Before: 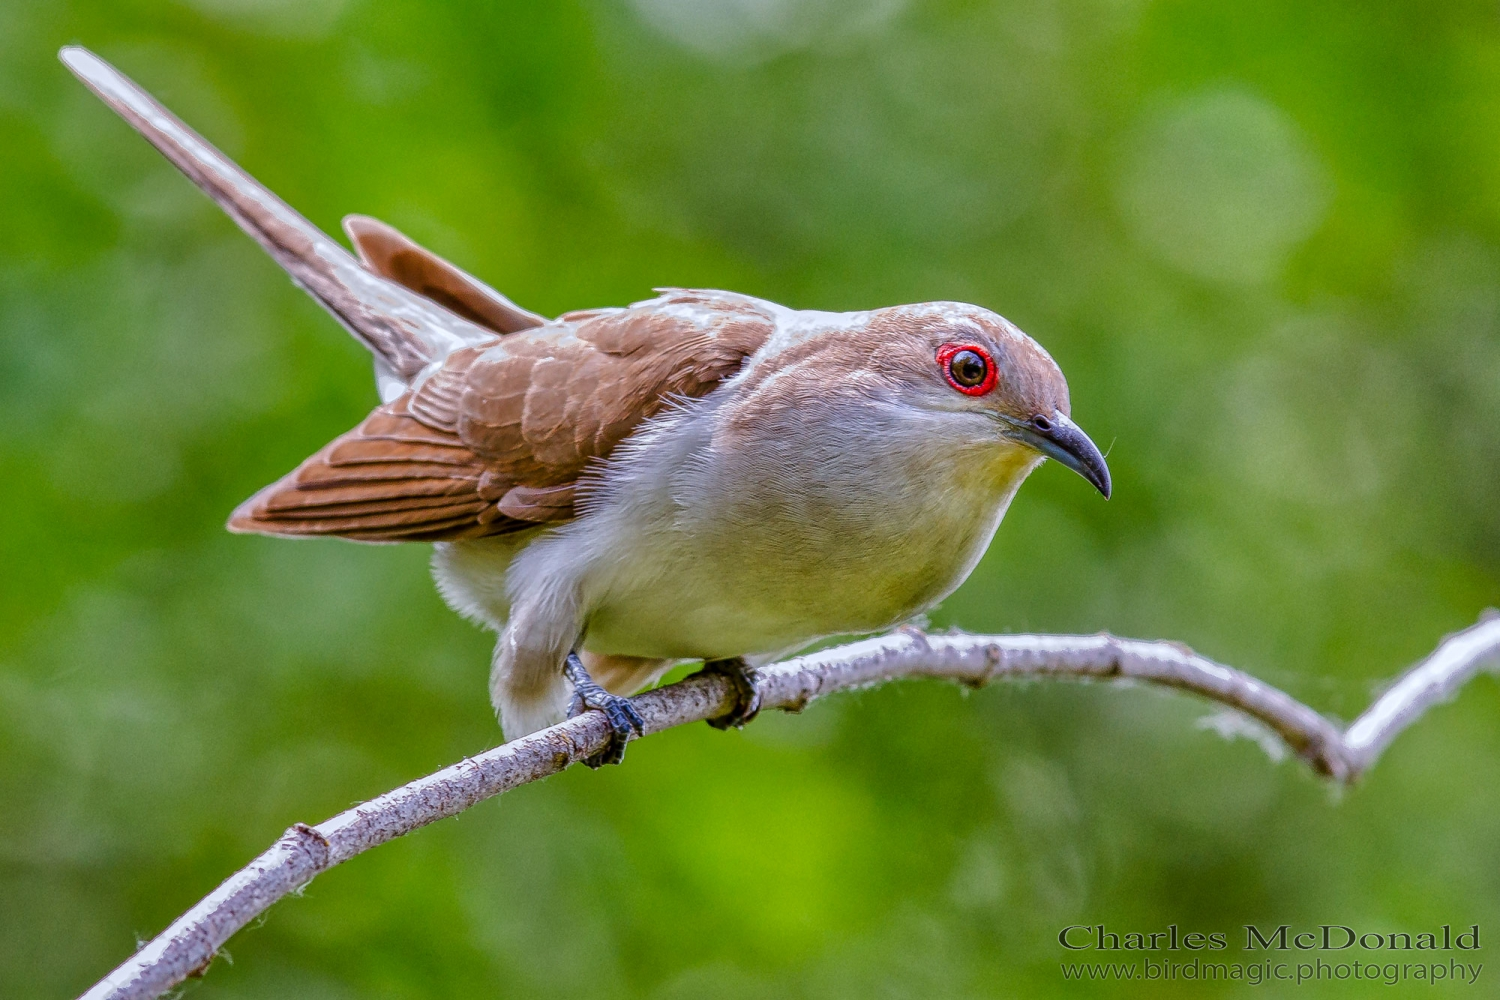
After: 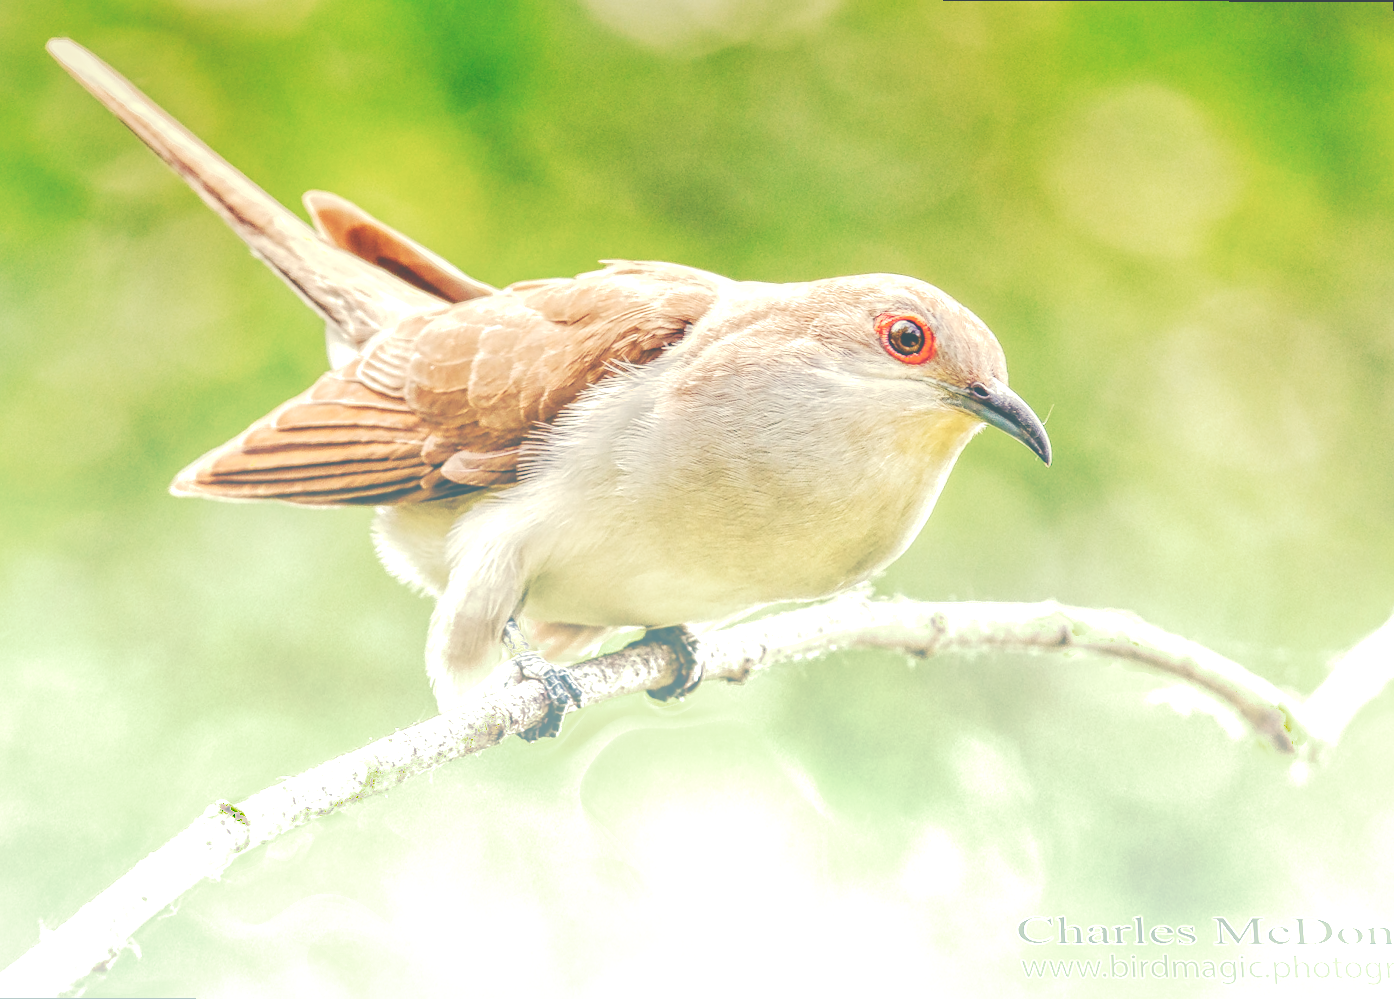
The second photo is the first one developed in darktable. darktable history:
graduated density: density -3.9 EV
white balance: red 1.467, blue 0.684
rotate and perspective: rotation 0.215°, lens shift (vertical) -0.139, crop left 0.069, crop right 0.939, crop top 0.002, crop bottom 0.996
exposure: black level correction -0.062, exposure -0.05 EV, compensate highlight preservation false
tone curve: curves: ch0 [(0, 0) (0.003, 0.26) (0.011, 0.26) (0.025, 0.26) (0.044, 0.257) (0.069, 0.257) (0.1, 0.257) (0.136, 0.255) (0.177, 0.258) (0.224, 0.272) (0.277, 0.294) (0.335, 0.346) (0.399, 0.422) (0.468, 0.536) (0.543, 0.657) (0.623, 0.757) (0.709, 0.823) (0.801, 0.872) (0.898, 0.92) (1, 1)], preserve colors none
color balance: mode lift, gamma, gain (sRGB), lift [0.997, 0.979, 1.021, 1.011], gamma [1, 1.084, 0.916, 0.998], gain [1, 0.87, 1.13, 1.101], contrast 4.55%, contrast fulcrum 38.24%, output saturation 104.09%
filmic rgb: black relative exposure -16 EV, threshold -0.33 EV, transition 3.19 EV, structure ↔ texture 100%, target black luminance 0%, hardness 7.57, latitude 72.96%, contrast 0.908, highlights saturation mix 10%, shadows ↔ highlights balance -0.38%, add noise in highlights 0, preserve chrominance no, color science v4 (2020), iterations of high-quality reconstruction 10, enable highlight reconstruction true
local contrast: mode bilateral grid, contrast 100, coarseness 100, detail 165%, midtone range 0.2
